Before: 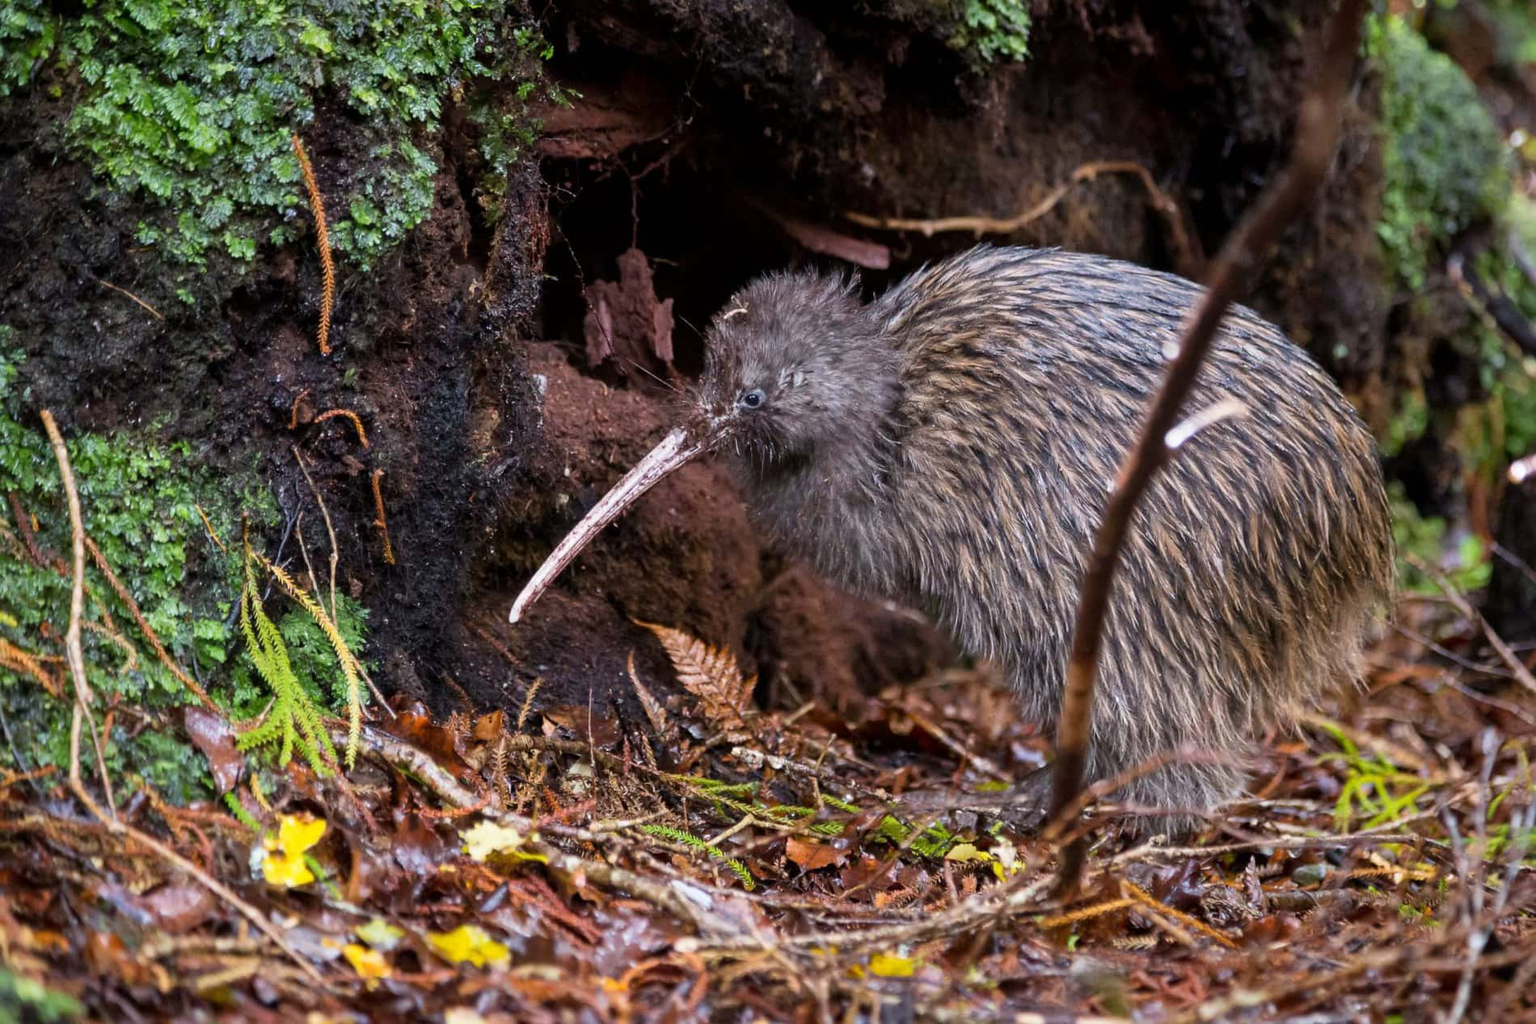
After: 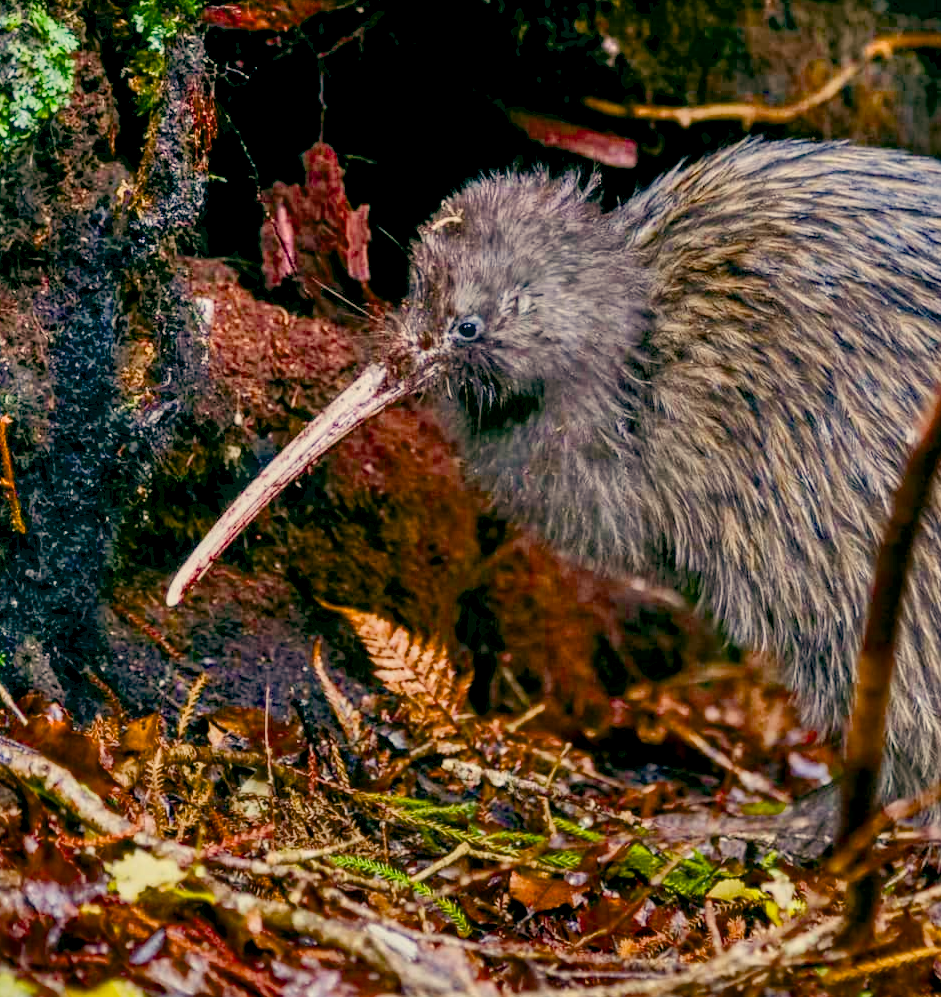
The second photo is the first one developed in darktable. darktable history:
color correction: highlights a* 1.45, highlights b* 17.71
color balance rgb: global offset › luminance -0.334%, global offset › chroma 0.116%, global offset › hue 165.97°, linear chroma grading › shadows 15.791%, perceptual saturation grading › global saturation 43.877%, perceptual saturation grading › highlights -50.229%, perceptual saturation grading › shadows 30.921%, global vibrance -8.71%, contrast -13.186%, saturation formula JzAzBz (2021)
crop and rotate: angle 0.025°, left 24.388%, top 13.029%, right 26.017%, bottom 8.183%
exposure: exposure -0.216 EV, compensate highlight preservation false
shadows and highlights: low approximation 0.01, soften with gaussian
local contrast: detail 130%
